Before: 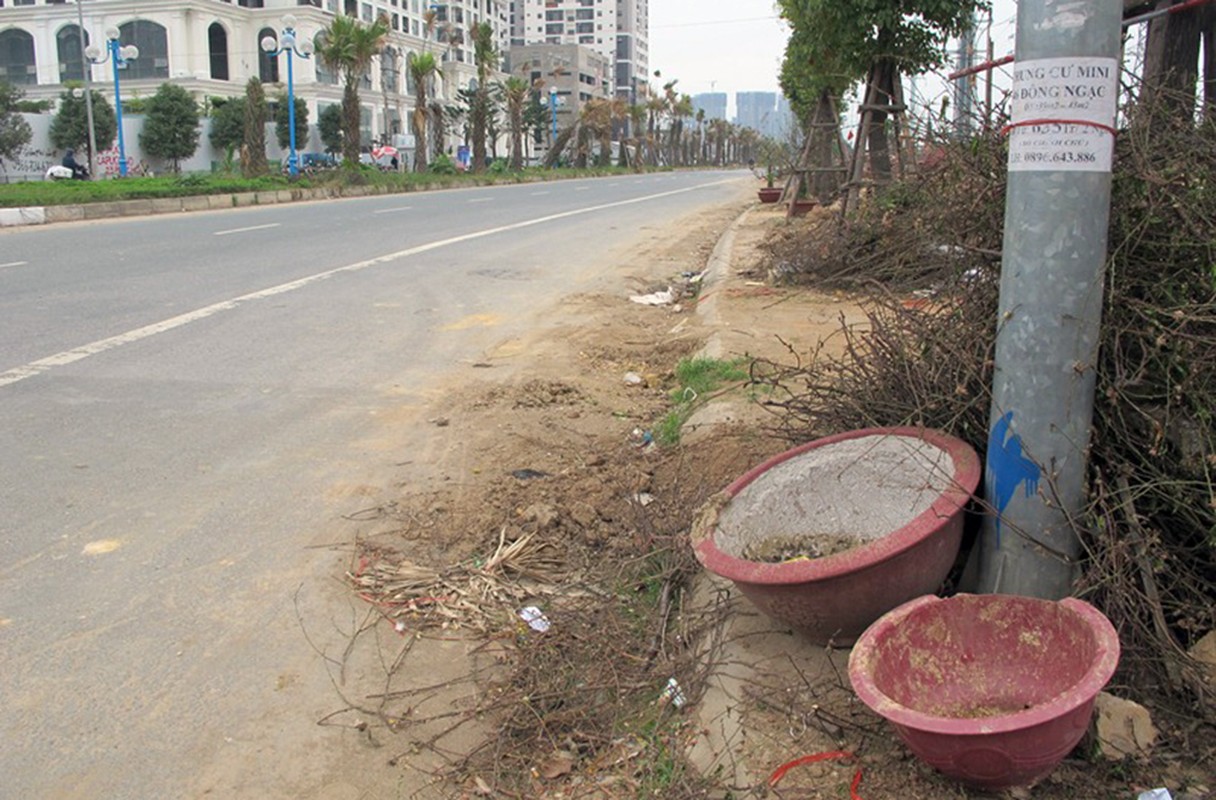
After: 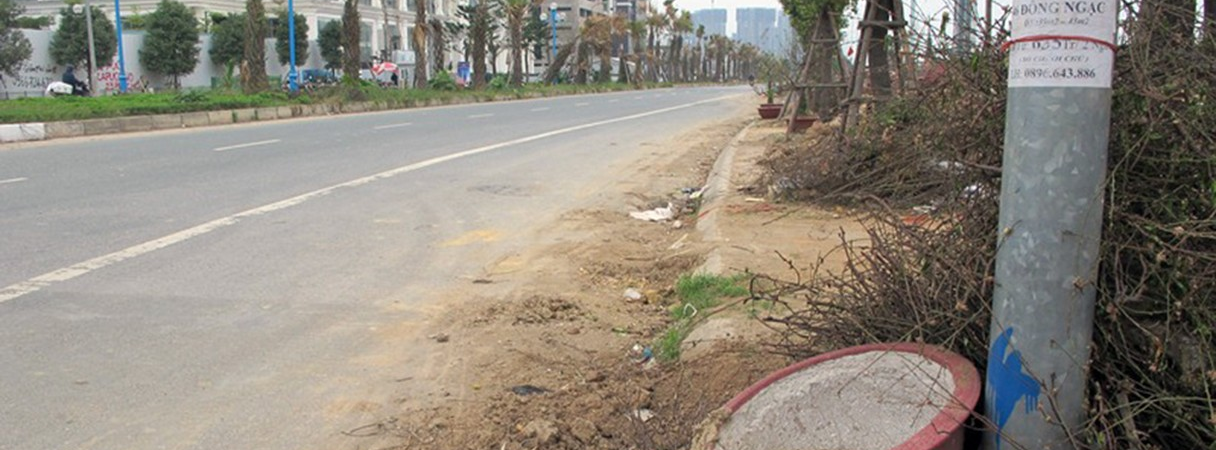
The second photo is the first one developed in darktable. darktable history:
crop and rotate: top 10.59%, bottom 33.122%
